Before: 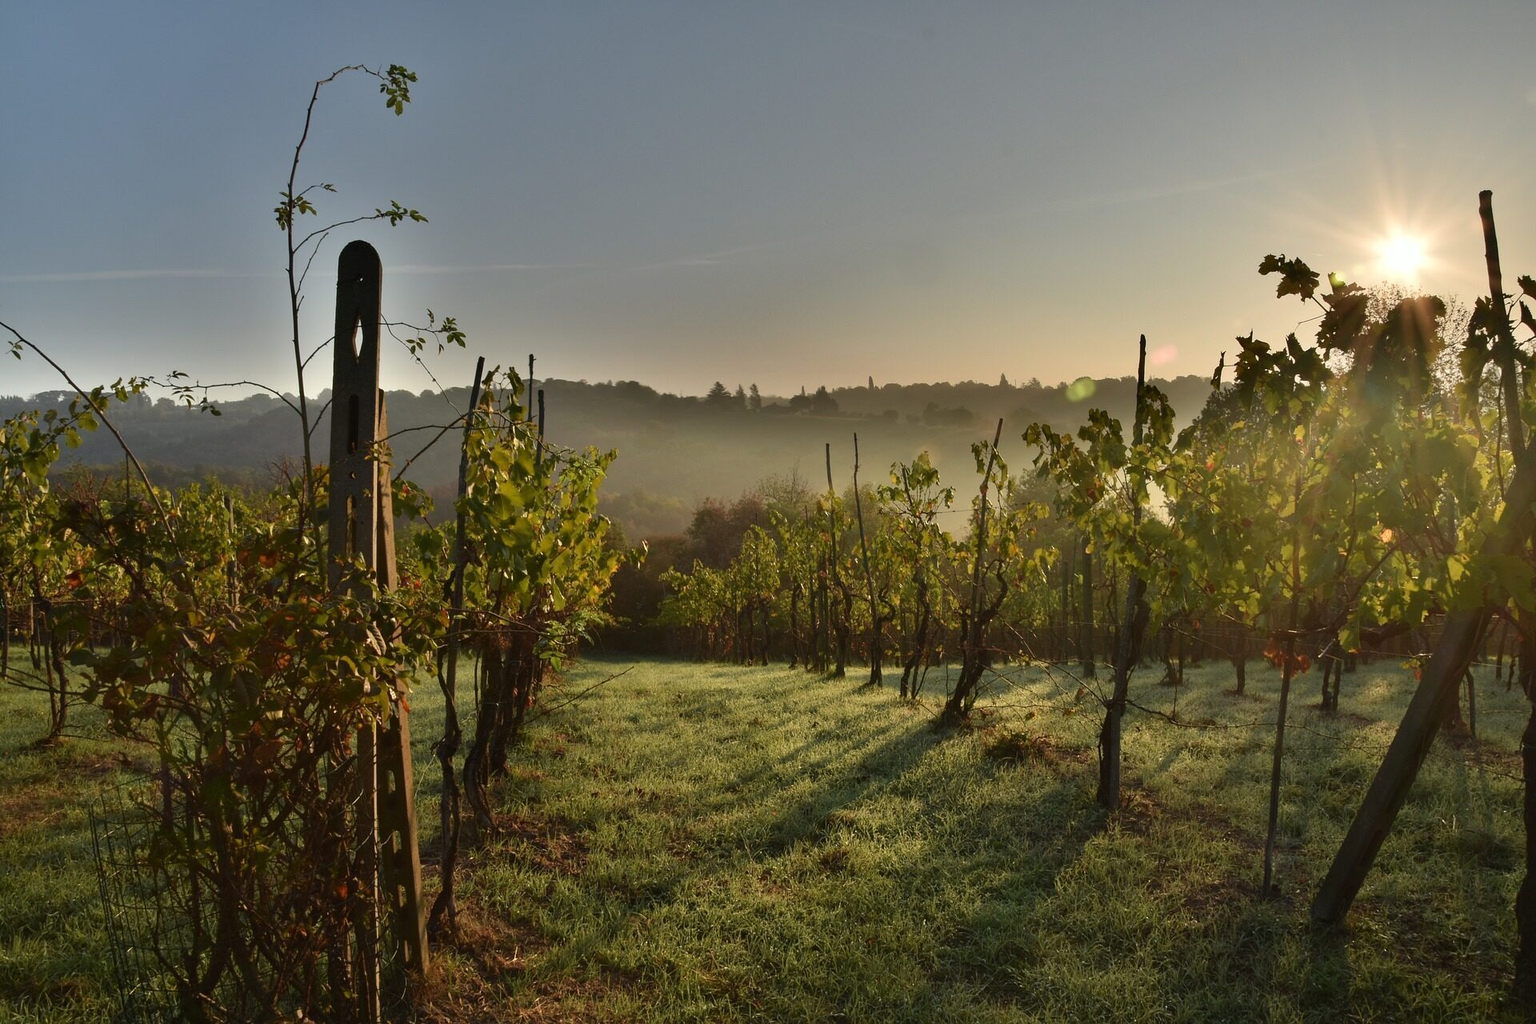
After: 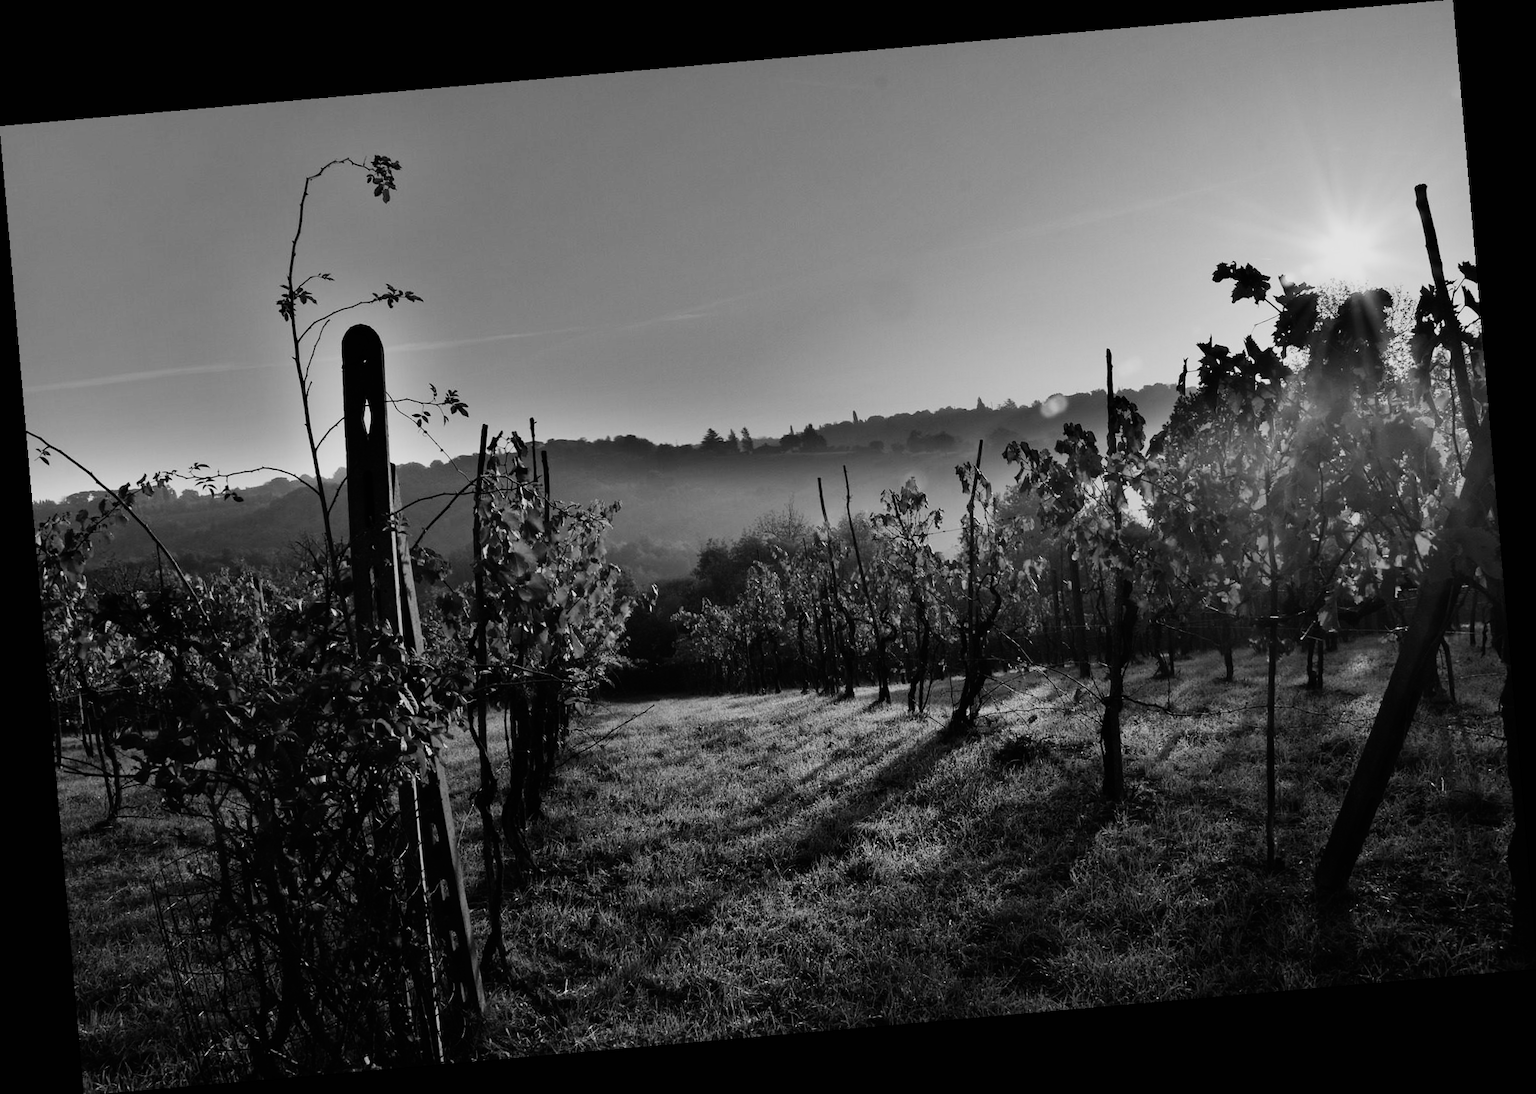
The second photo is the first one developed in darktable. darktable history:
color balance: gamma [0.9, 0.988, 0.975, 1.025], gain [1.05, 1, 1, 1]
monochrome: on, module defaults
rotate and perspective: rotation -4.98°, automatic cropping off
sigmoid: contrast 1.7, skew -0.2, preserve hue 0%, red attenuation 0.1, red rotation 0.035, green attenuation 0.1, green rotation -0.017, blue attenuation 0.15, blue rotation -0.052, base primaries Rec2020
